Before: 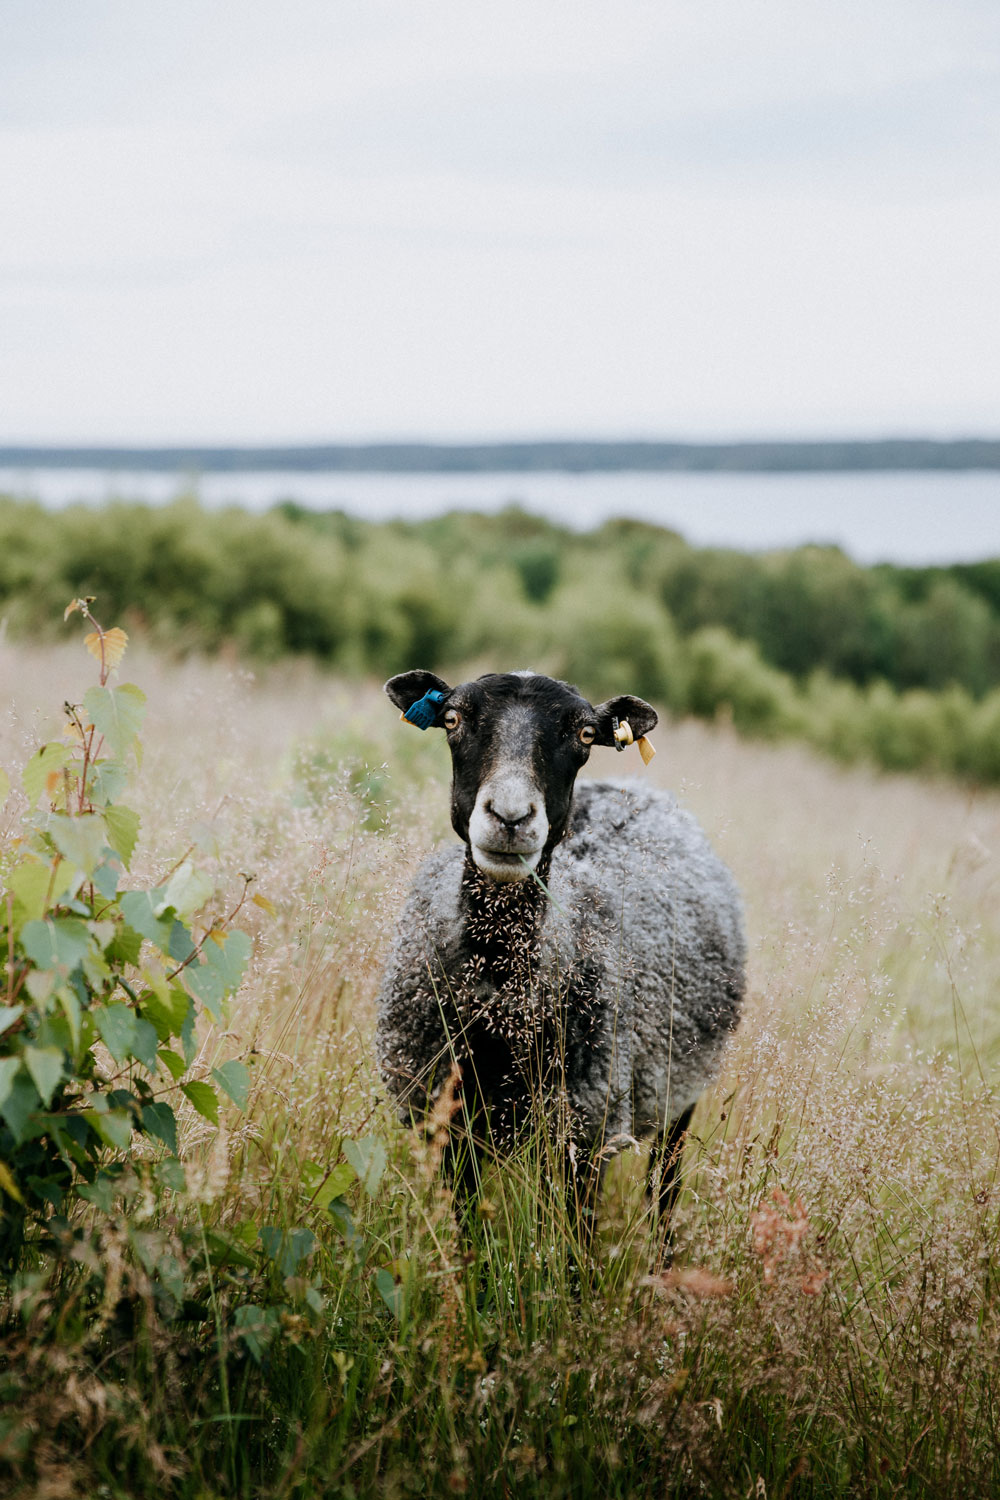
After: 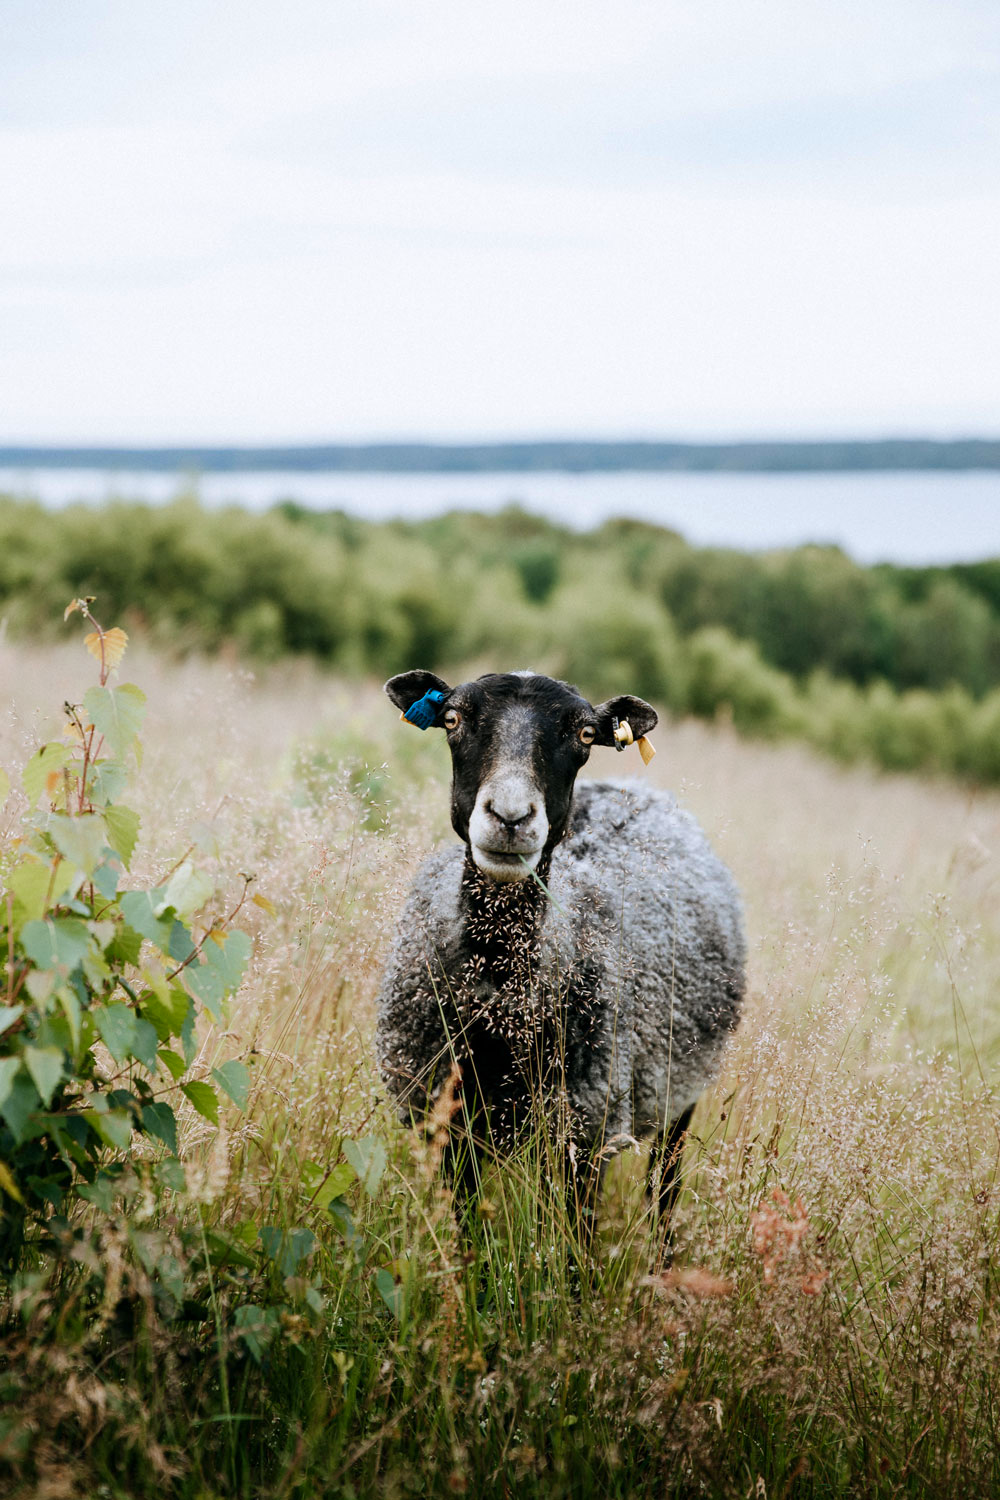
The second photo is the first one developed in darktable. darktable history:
color zones: curves: ch1 [(0.25, 0.5) (0.747, 0.71)]
levels: mode automatic
